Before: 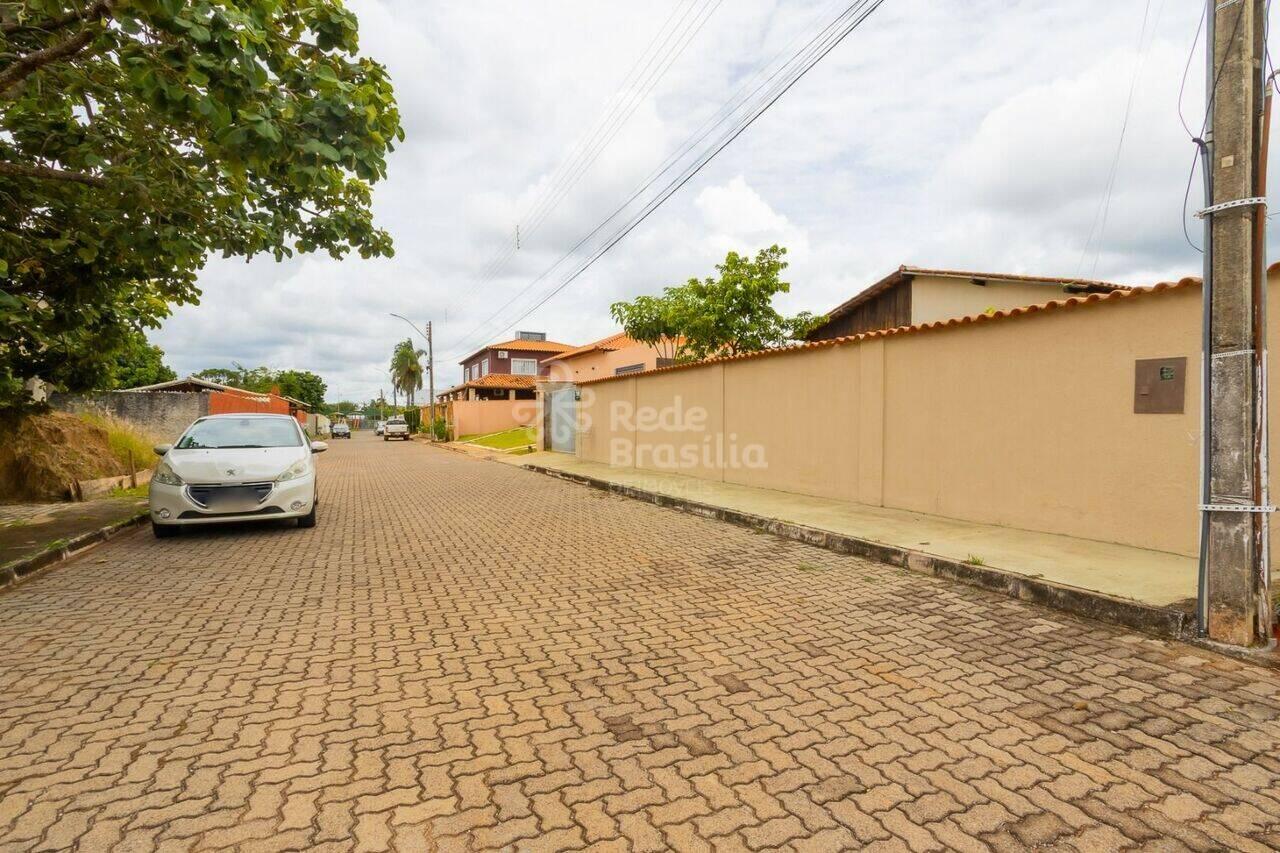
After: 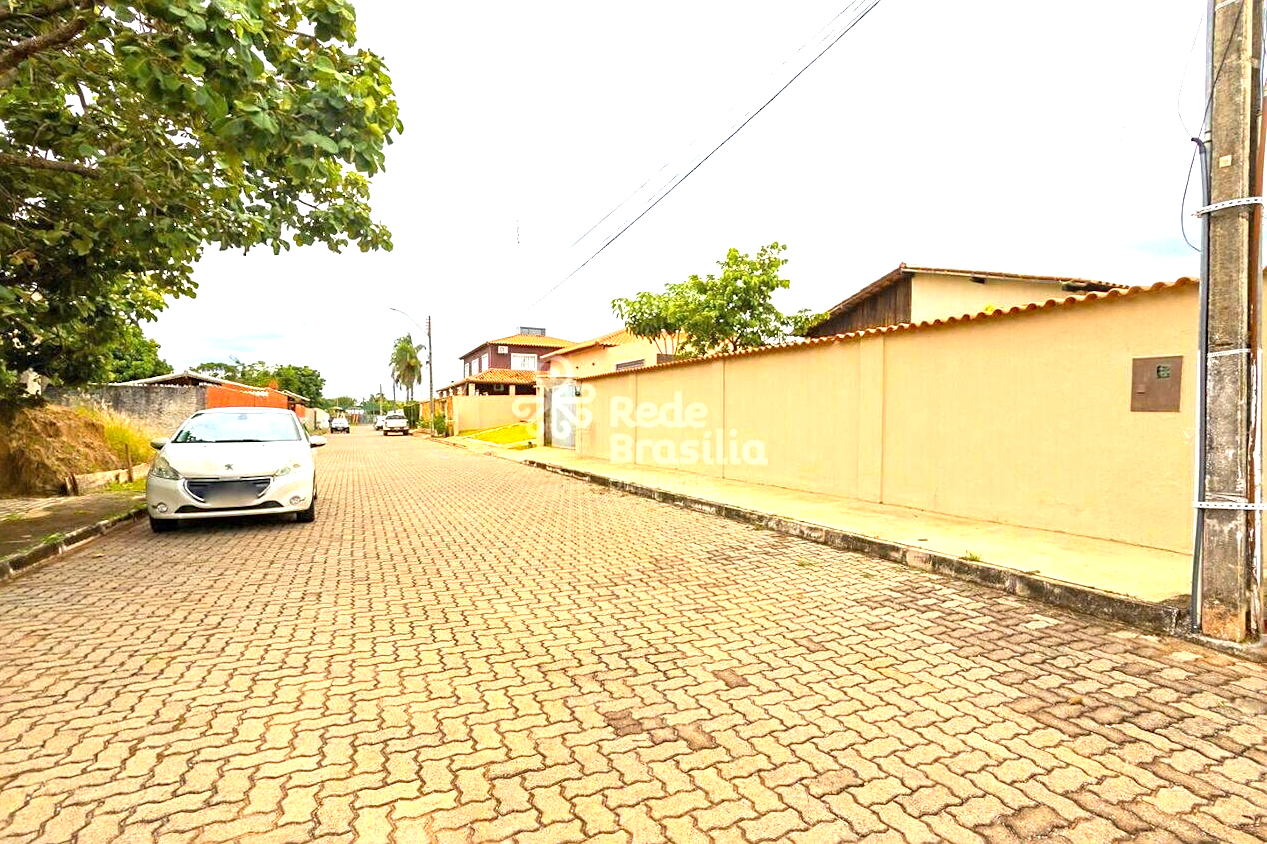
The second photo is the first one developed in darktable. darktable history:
haze removal: compatibility mode true, adaptive false
sharpen: radius 2.529, amount 0.323
exposure: black level correction 0, exposure 1.2 EV, compensate highlight preservation false
rotate and perspective: rotation 0.174°, lens shift (vertical) 0.013, lens shift (horizontal) 0.019, shear 0.001, automatic cropping original format, crop left 0.007, crop right 0.991, crop top 0.016, crop bottom 0.997
